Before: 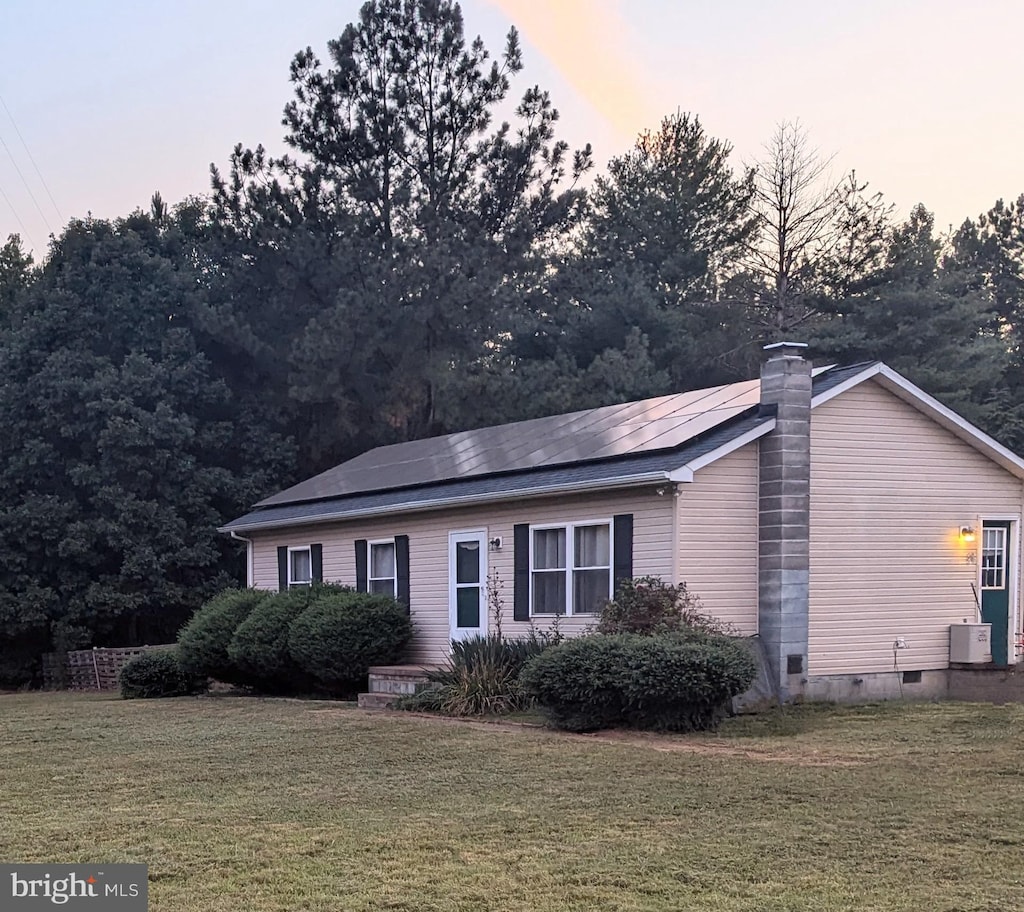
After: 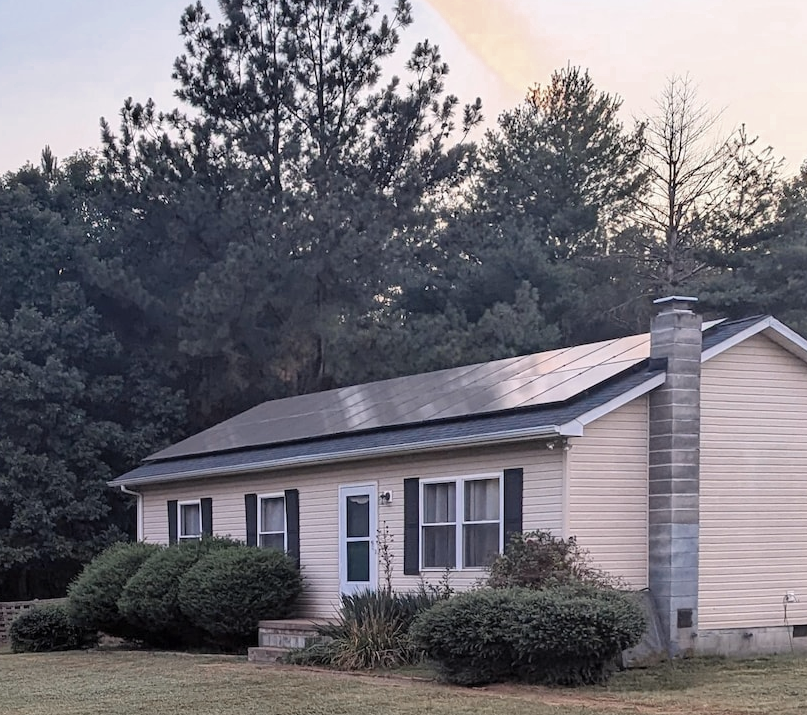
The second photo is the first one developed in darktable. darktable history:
crop and rotate: left 10.787%, top 5.087%, right 10.395%, bottom 16.424%
contrast brightness saturation: contrast 0.031, brightness 0.07, saturation 0.127
color zones: curves: ch0 [(0, 0.5) (0.125, 0.4) (0.25, 0.5) (0.375, 0.4) (0.5, 0.4) (0.625, 0.35) (0.75, 0.35) (0.875, 0.5)]; ch1 [(0, 0.35) (0.125, 0.45) (0.25, 0.35) (0.375, 0.35) (0.5, 0.35) (0.625, 0.35) (0.75, 0.45) (0.875, 0.35)]; ch2 [(0, 0.6) (0.125, 0.5) (0.25, 0.5) (0.375, 0.6) (0.5, 0.6) (0.625, 0.5) (0.75, 0.5) (0.875, 0.5)]
